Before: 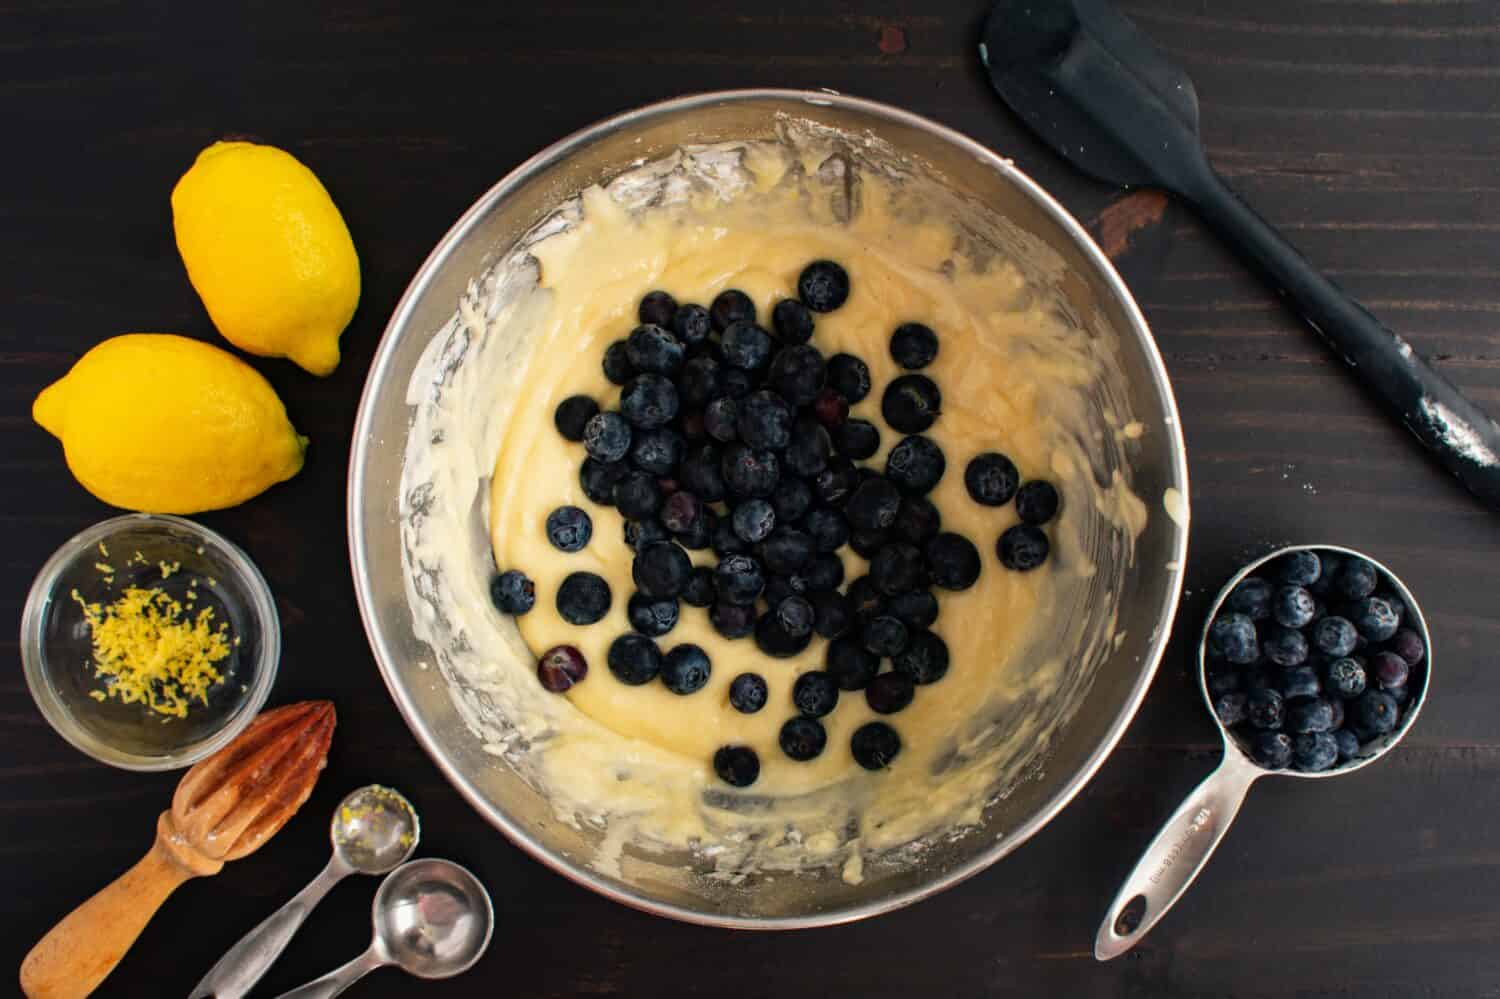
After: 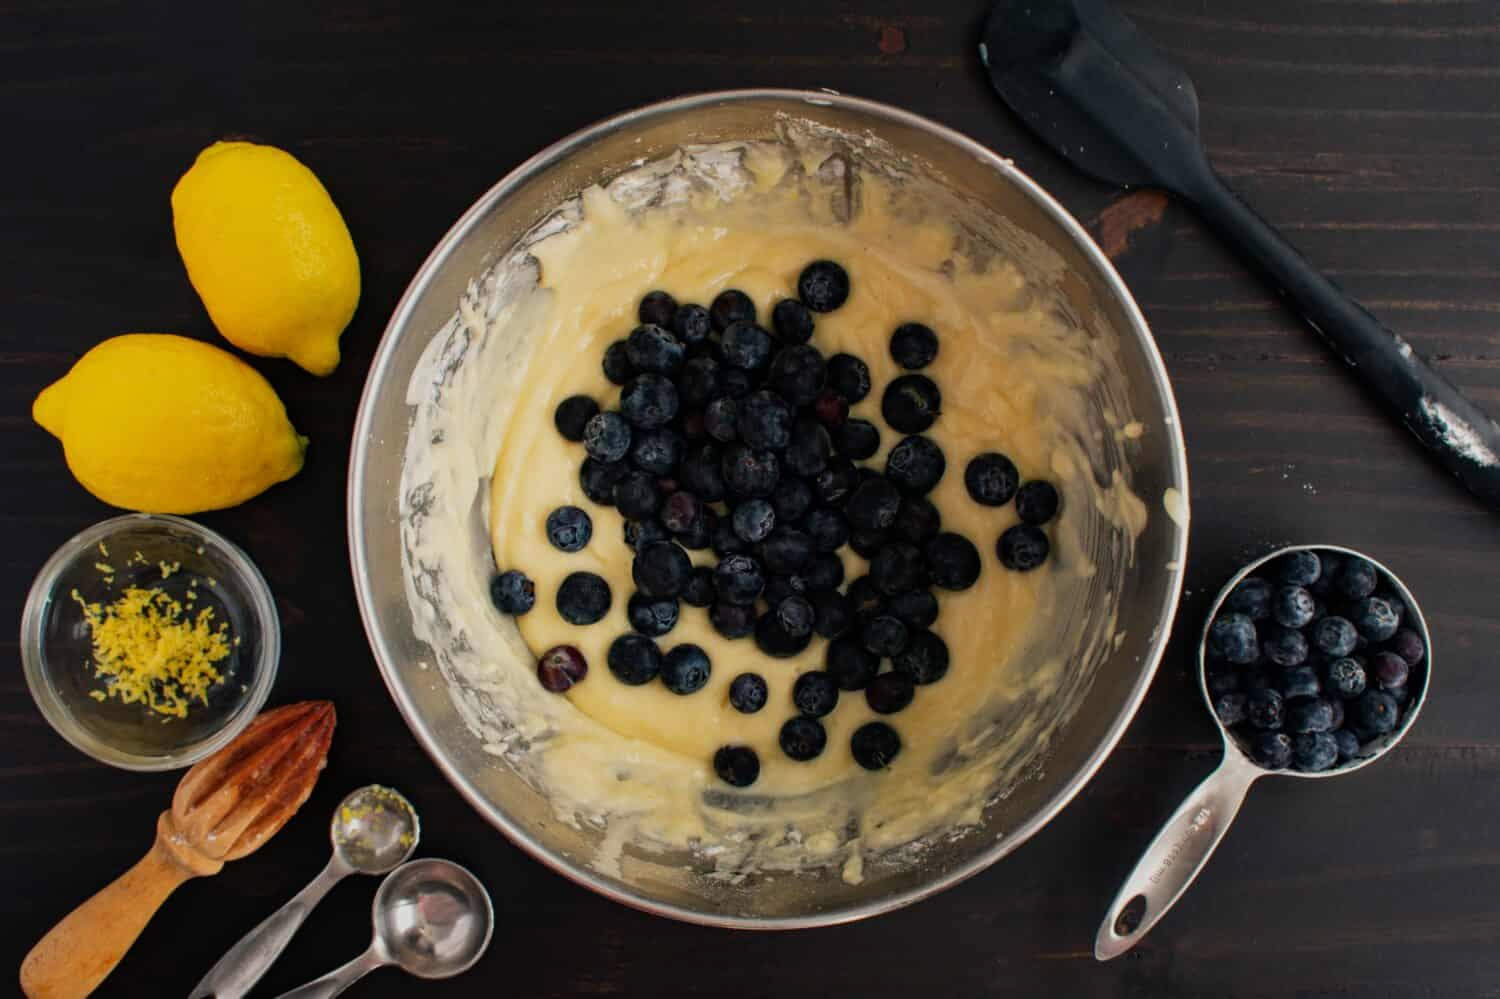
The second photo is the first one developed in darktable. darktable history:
exposure: exposure -0.416 EV, compensate highlight preservation false
